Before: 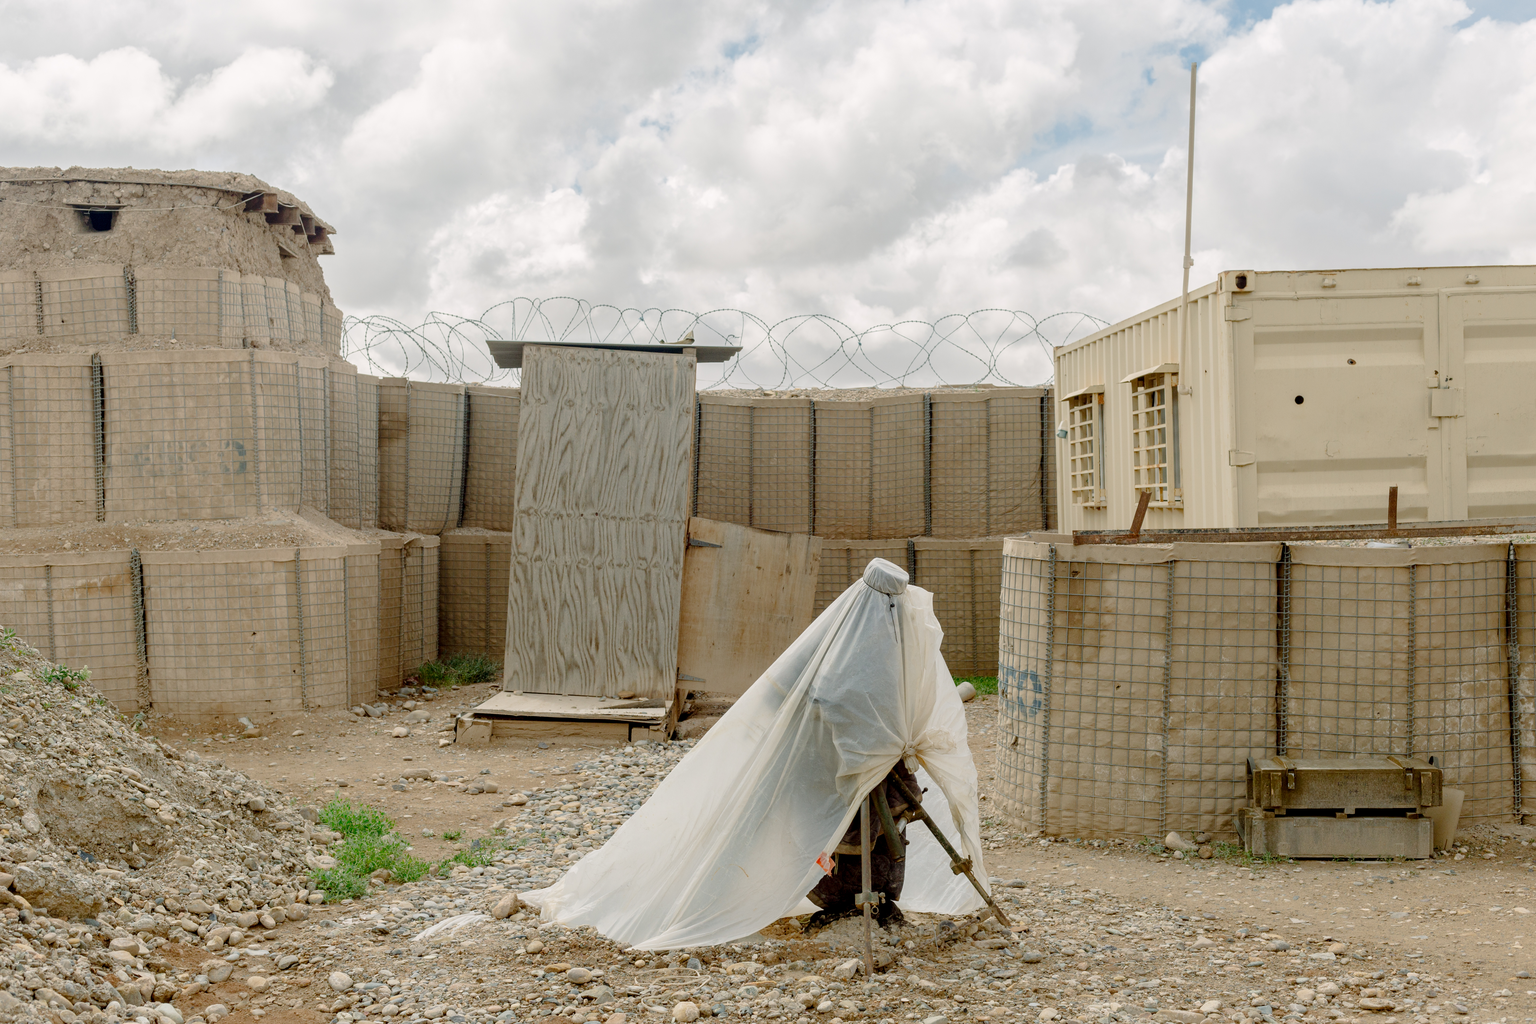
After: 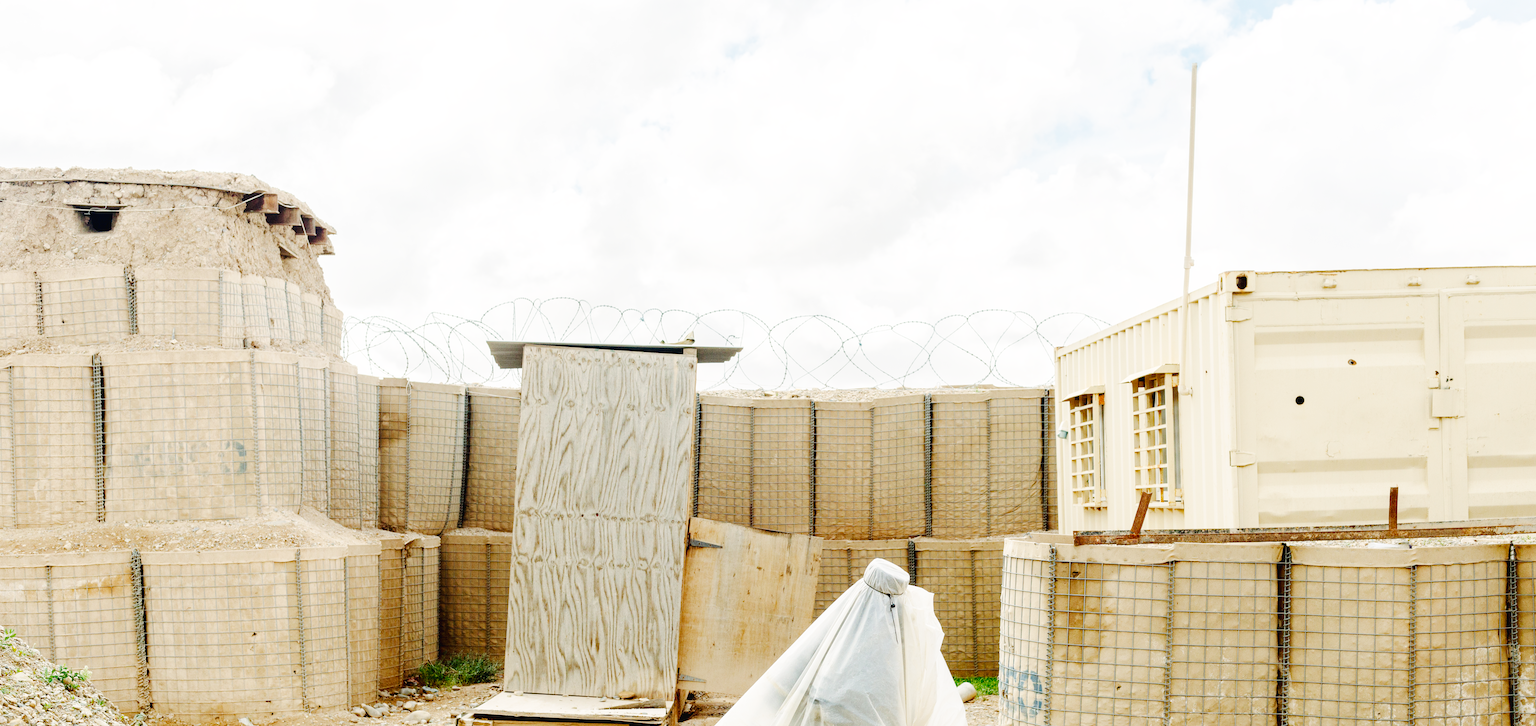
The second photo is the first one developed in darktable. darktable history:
crop: right 0.001%, bottom 29.074%
base curve: curves: ch0 [(0, 0.003) (0.001, 0.002) (0.006, 0.004) (0.02, 0.022) (0.048, 0.086) (0.094, 0.234) (0.162, 0.431) (0.258, 0.629) (0.385, 0.8) (0.548, 0.918) (0.751, 0.988) (1, 1)], preserve colors none
